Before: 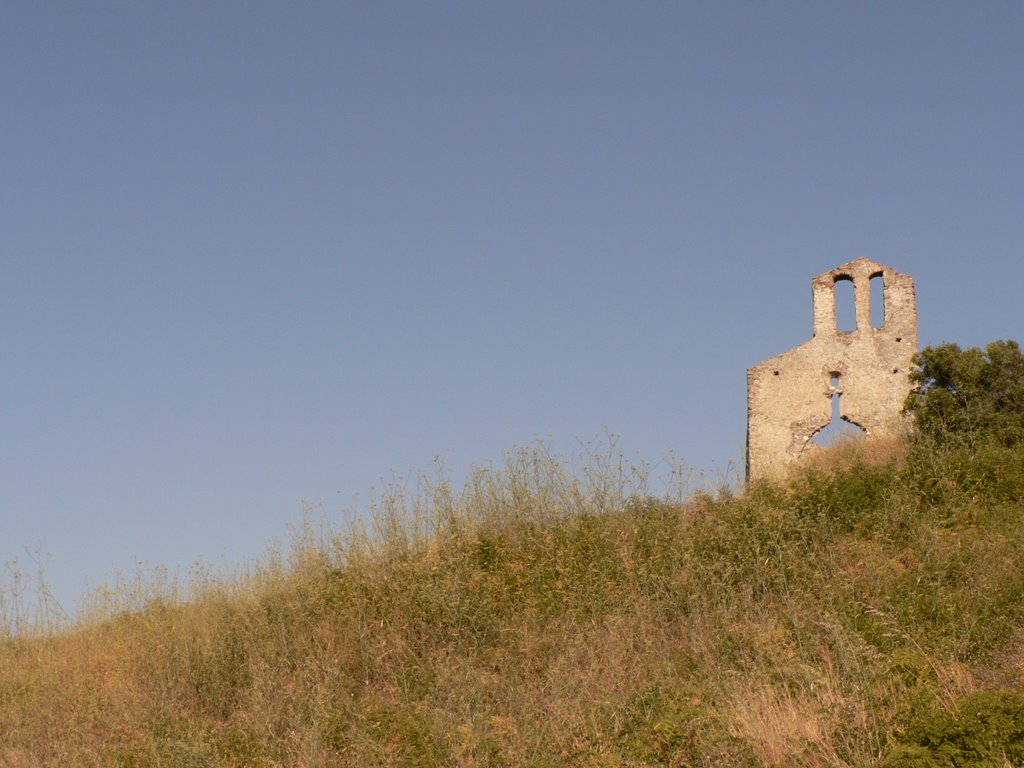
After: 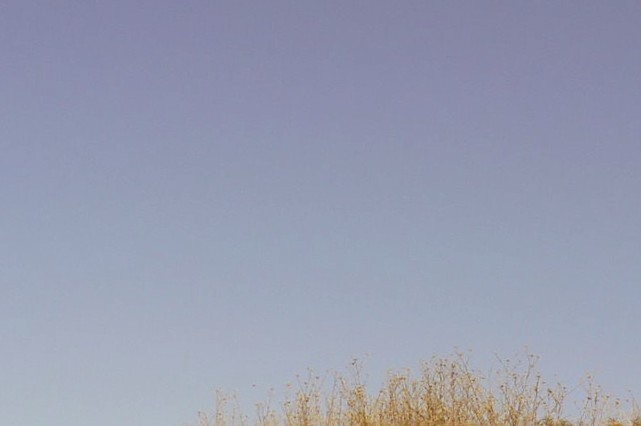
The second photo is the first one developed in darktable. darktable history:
color correction: highlights a* -7.07, highlights b* -0.186, shadows a* 20.31, shadows b* 12.48
sharpen: on, module defaults
tone curve: curves: ch0 [(0, 0.023) (0.217, 0.19) (0.754, 0.801) (1, 0.977)]; ch1 [(0, 0) (0.392, 0.398) (0.5, 0.5) (0.521, 0.528) (0.56, 0.577) (1, 1)]; ch2 [(0, 0) (0.5, 0.5) (0.579, 0.561) (0.65, 0.657) (1, 1)], preserve colors none
crop and rotate: angle -5.59°, left 1.994%, top 6.787%, right 27.499%, bottom 30.66%
